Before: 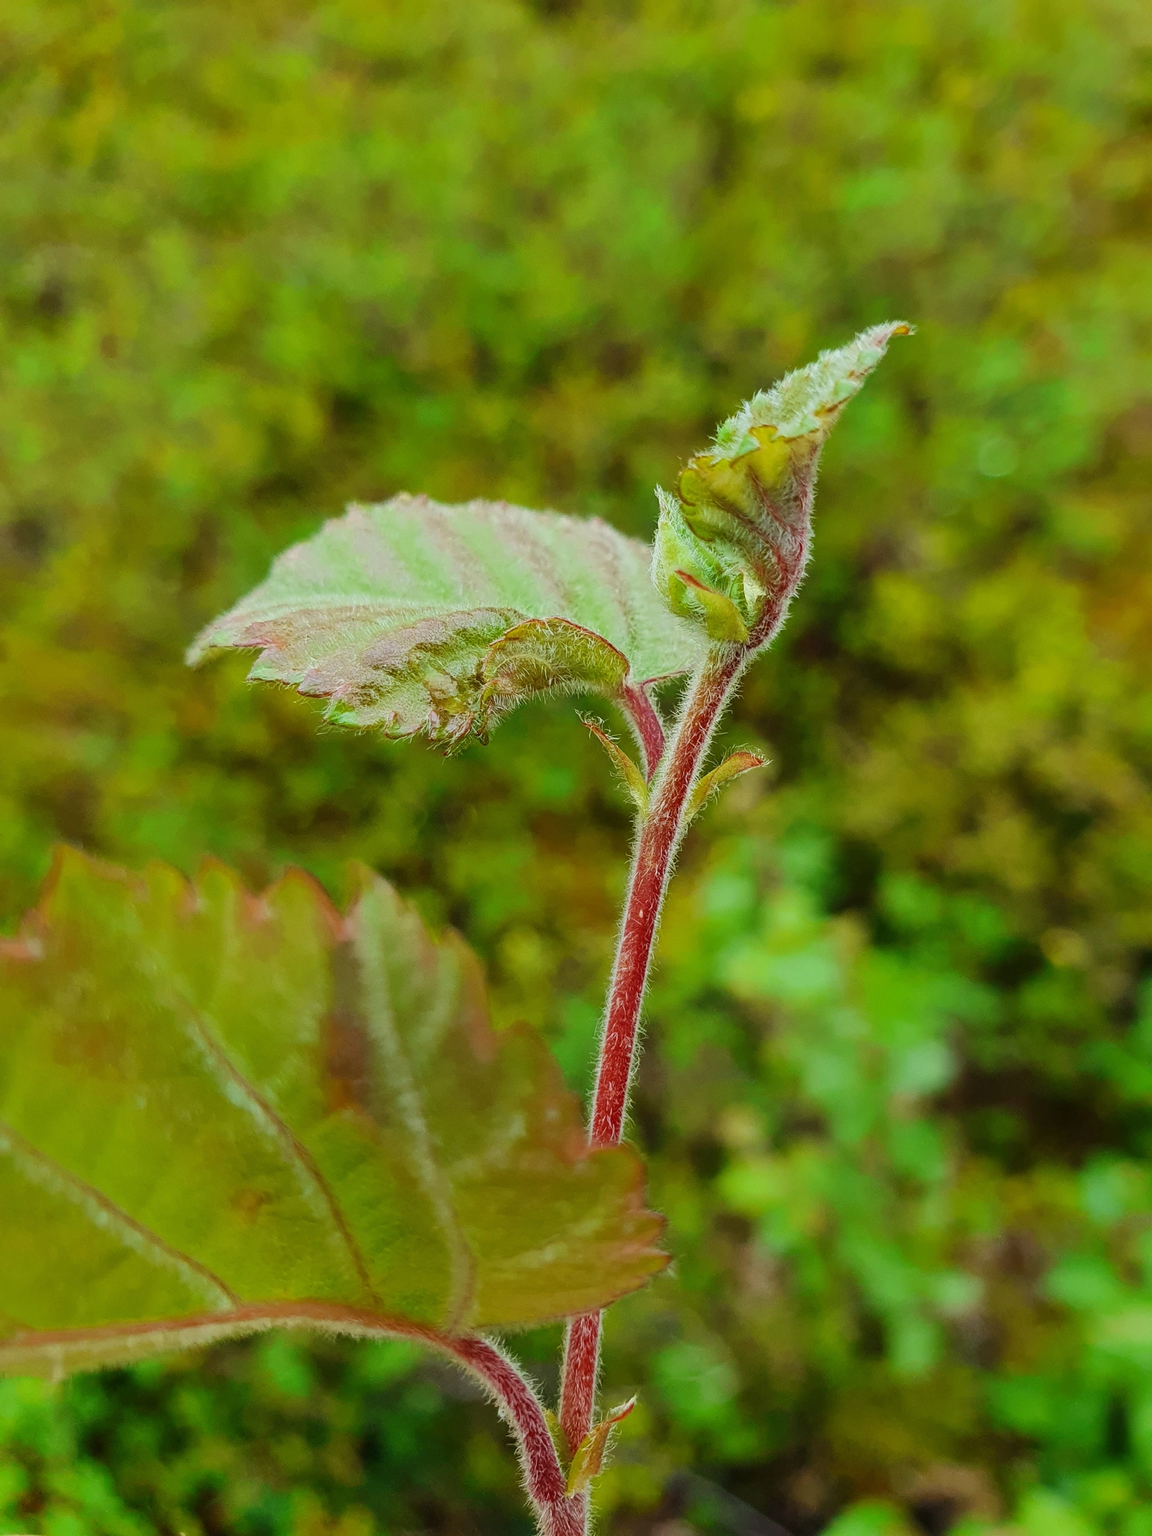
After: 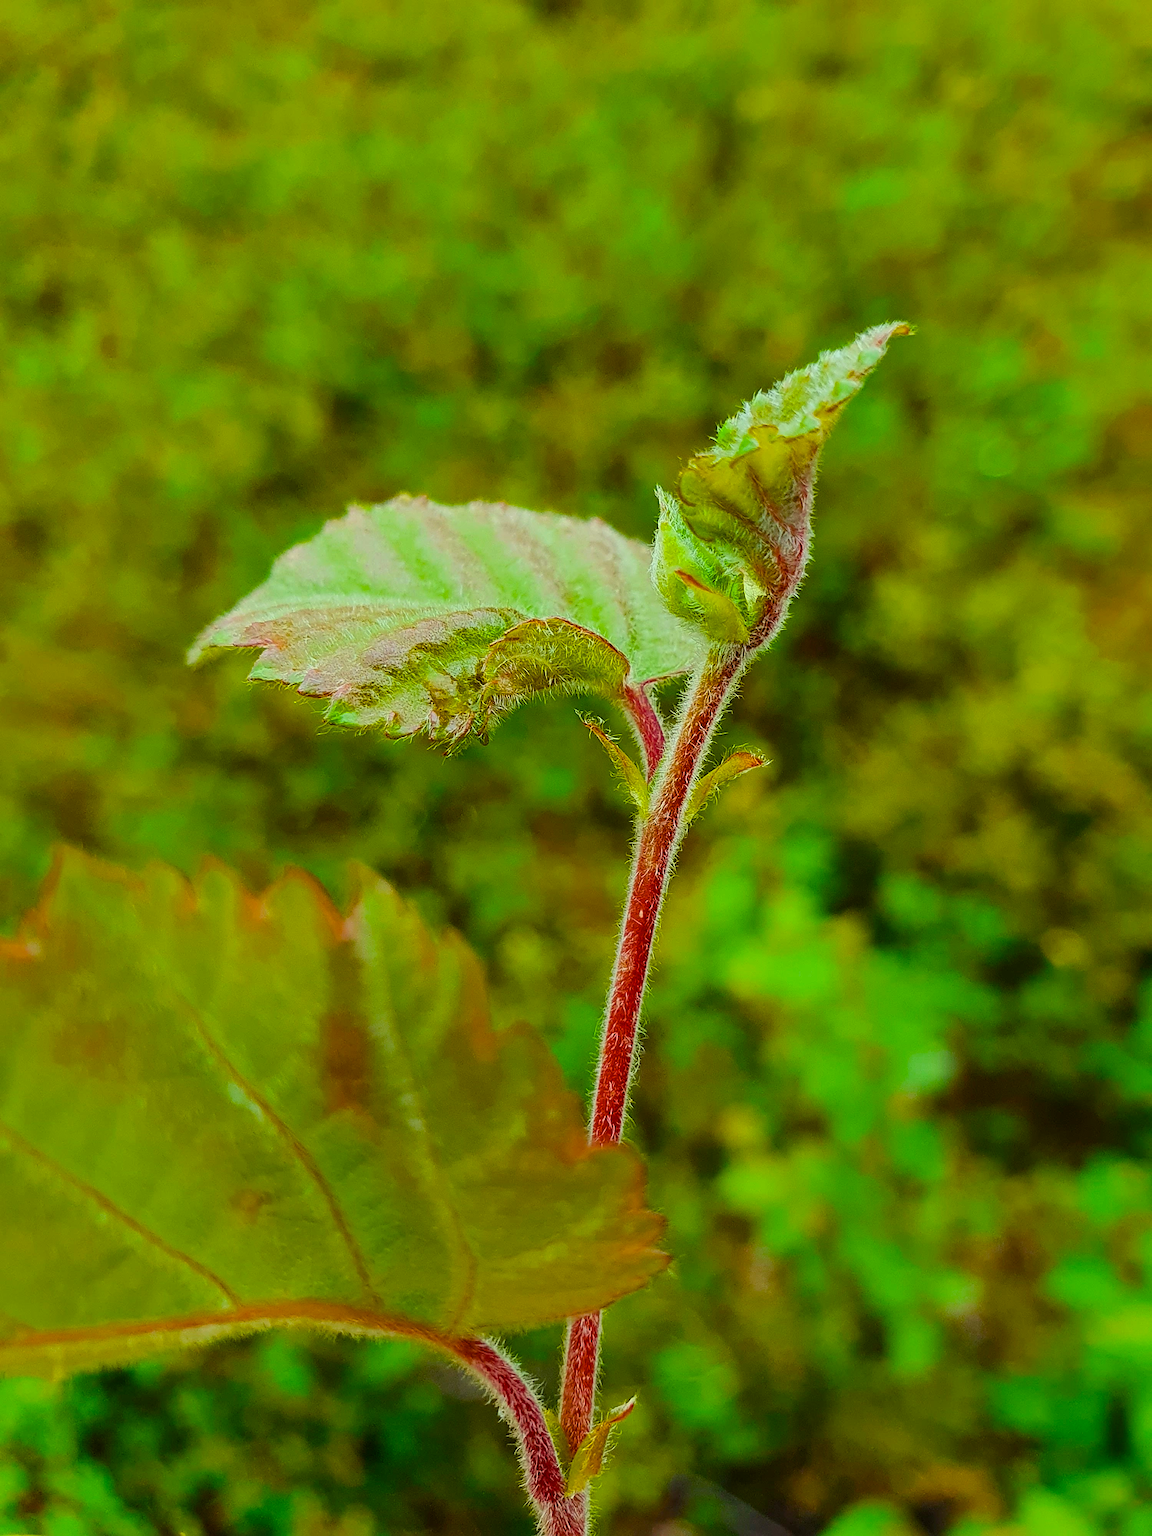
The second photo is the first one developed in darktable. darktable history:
sharpen: radius 0.969, amount 0.604
color balance rgb: linear chroma grading › global chroma 15%, perceptual saturation grading › global saturation 30%
color correction: highlights a* -4.28, highlights b* 6.53
